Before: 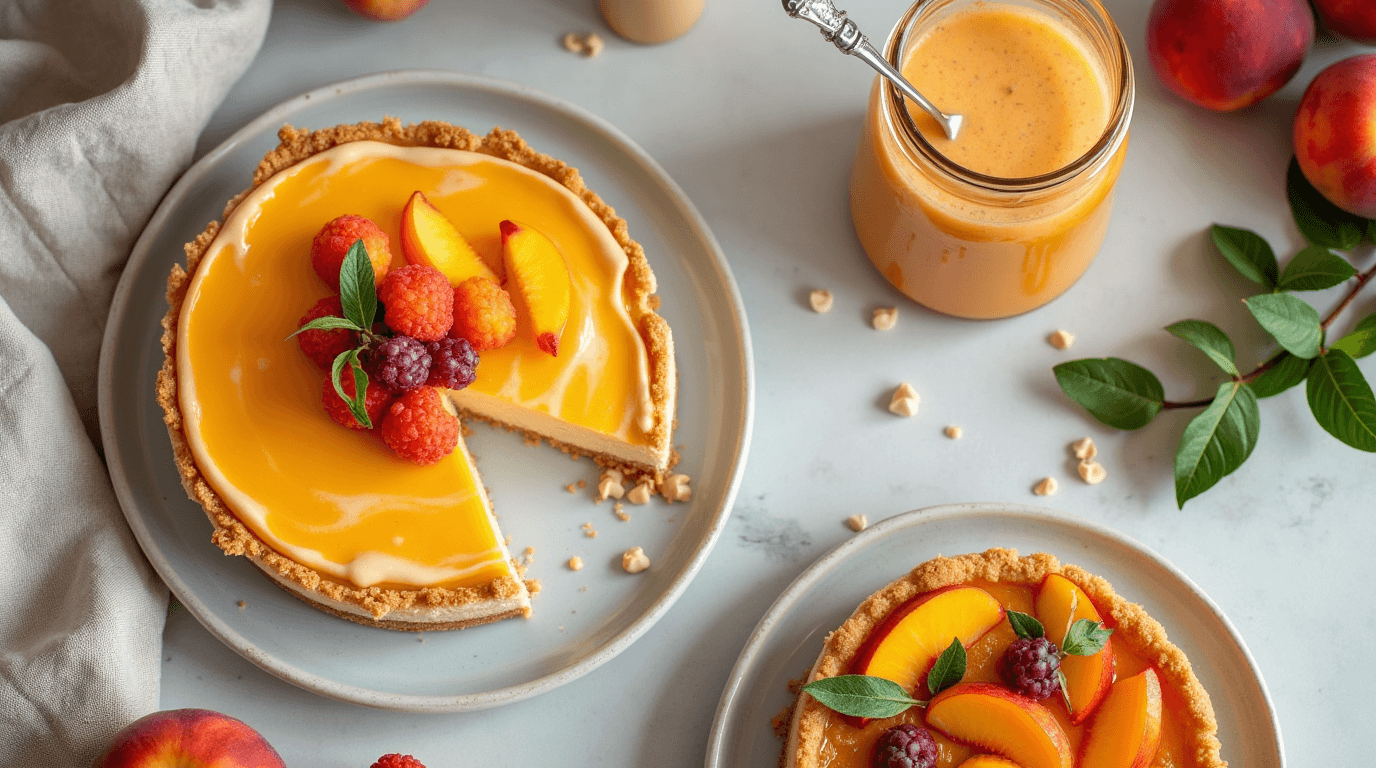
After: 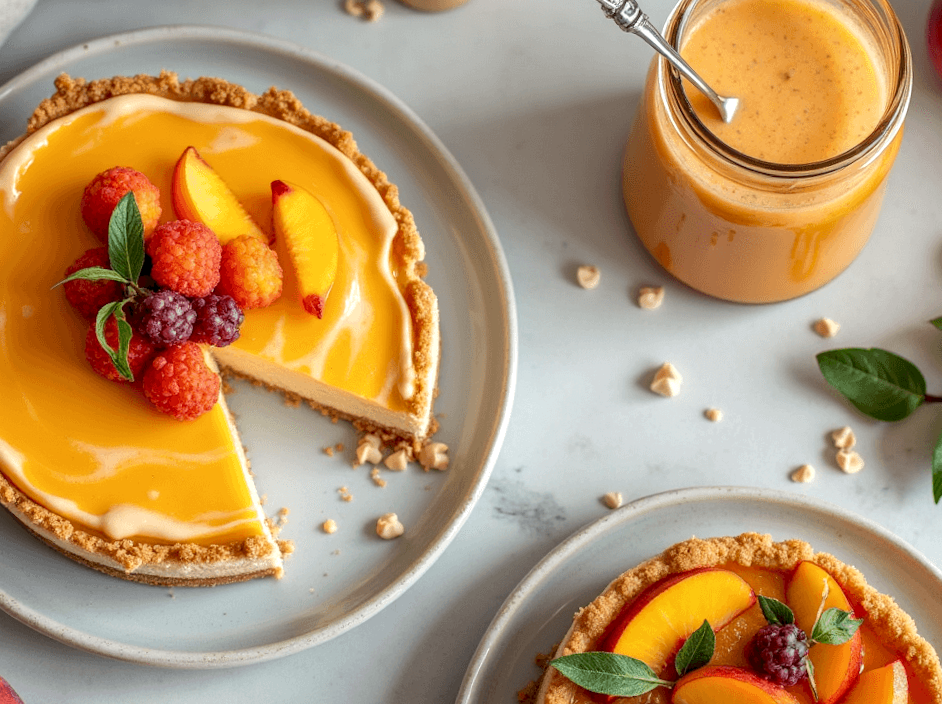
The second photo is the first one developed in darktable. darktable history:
crop and rotate: angle -2.92°, left 14.28%, top 0.021%, right 11.064%, bottom 0.014%
local contrast: on, module defaults
